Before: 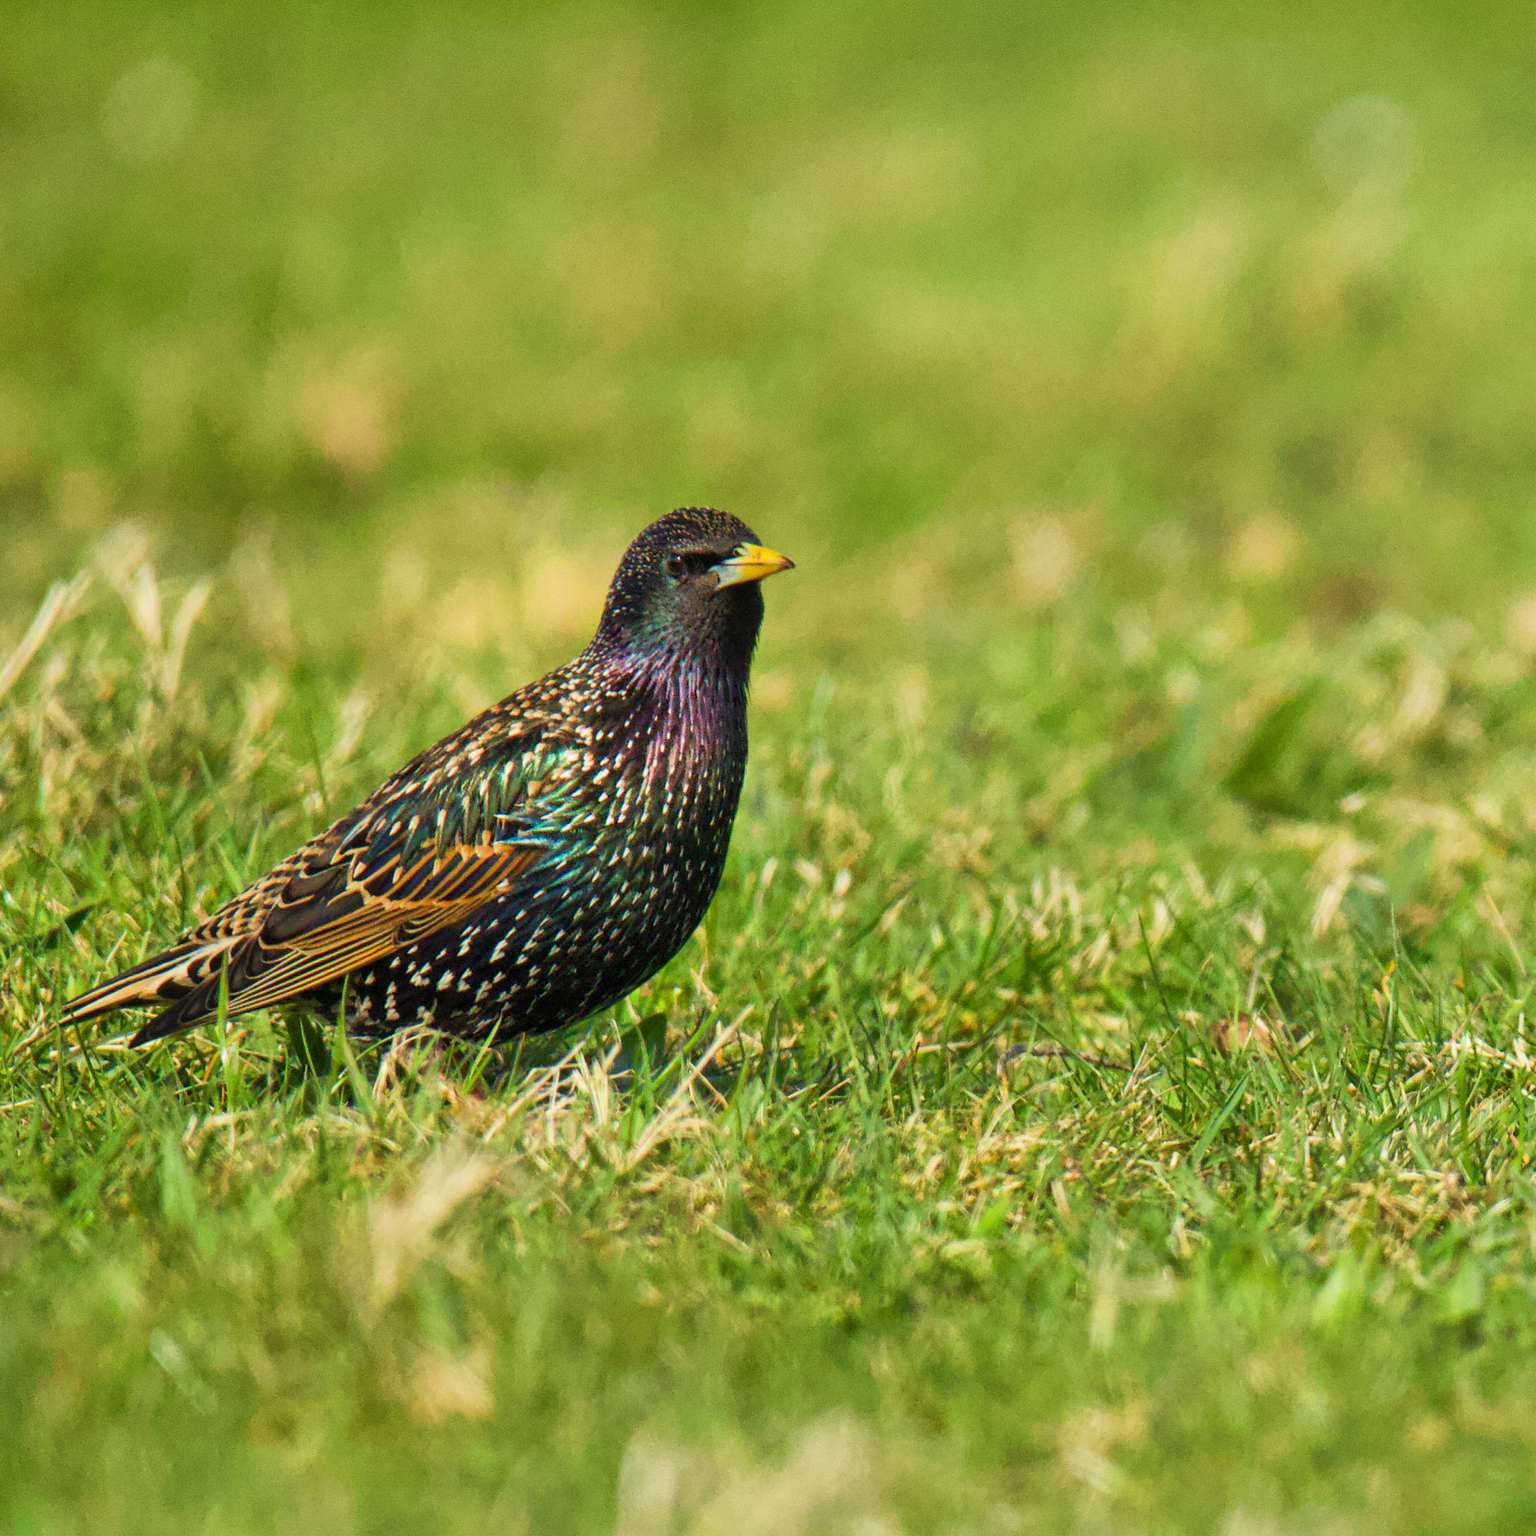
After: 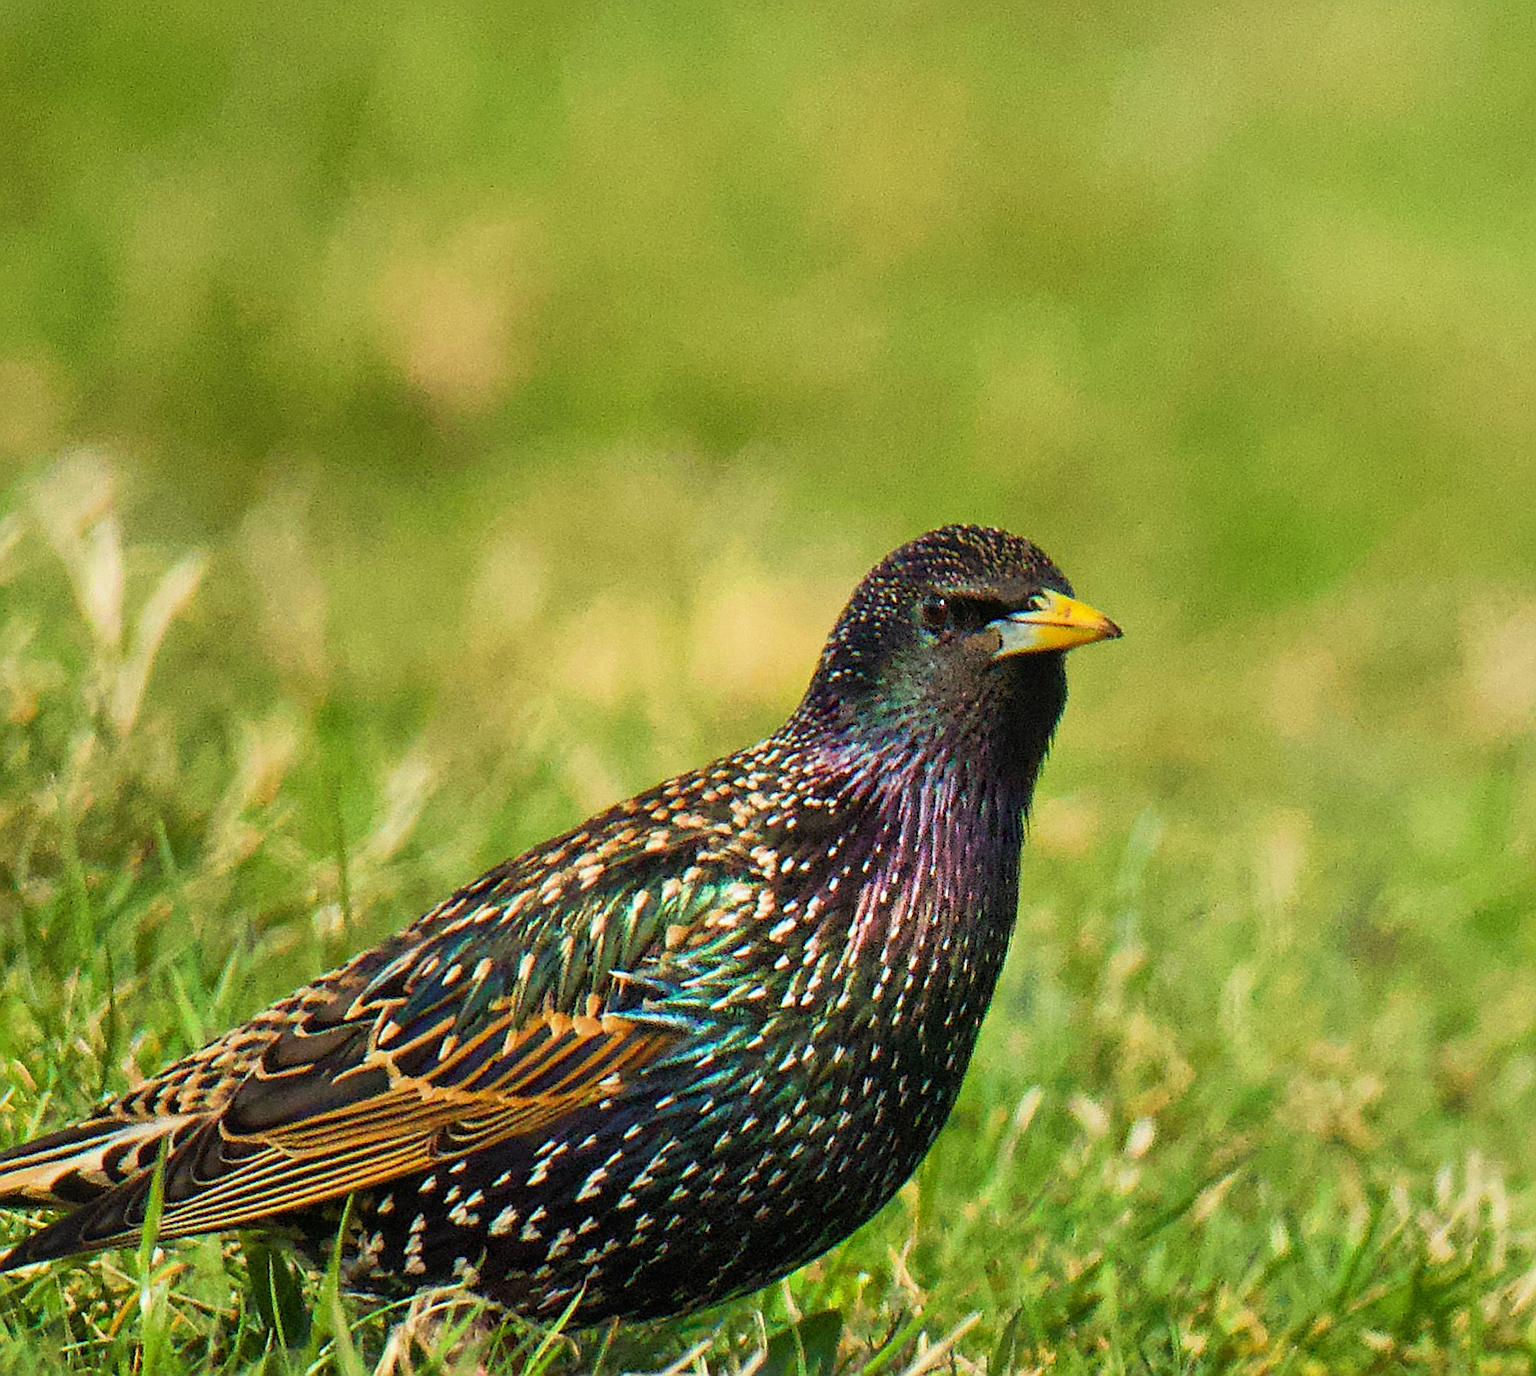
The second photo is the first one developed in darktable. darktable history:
exposure: compensate highlight preservation false
sharpen: radius 1.368, amount 1.256, threshold 0.795
crop and rotate: angle -6.4°, left 2.209%, top 6.716%, right 27.468%, bottom 30.274%
